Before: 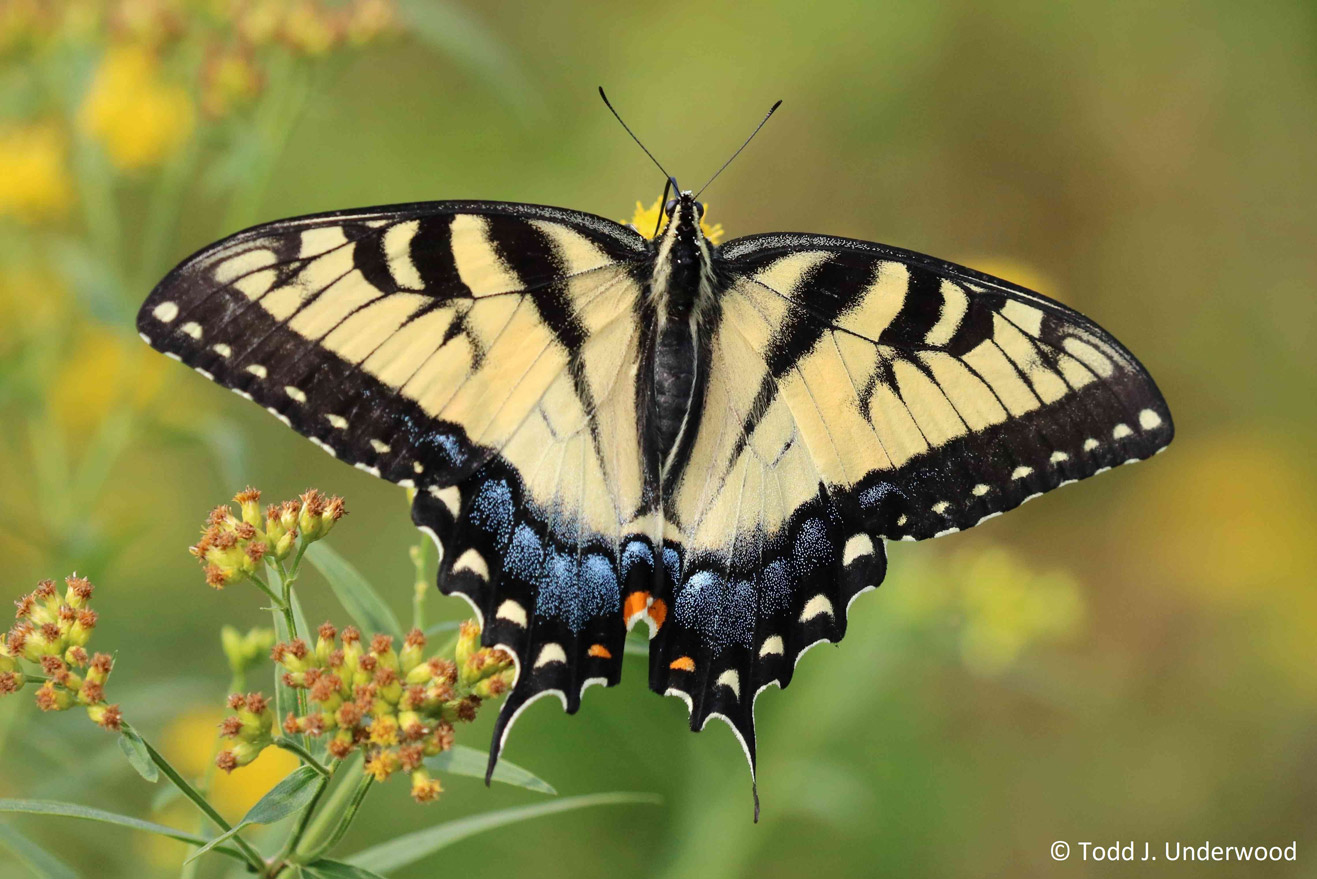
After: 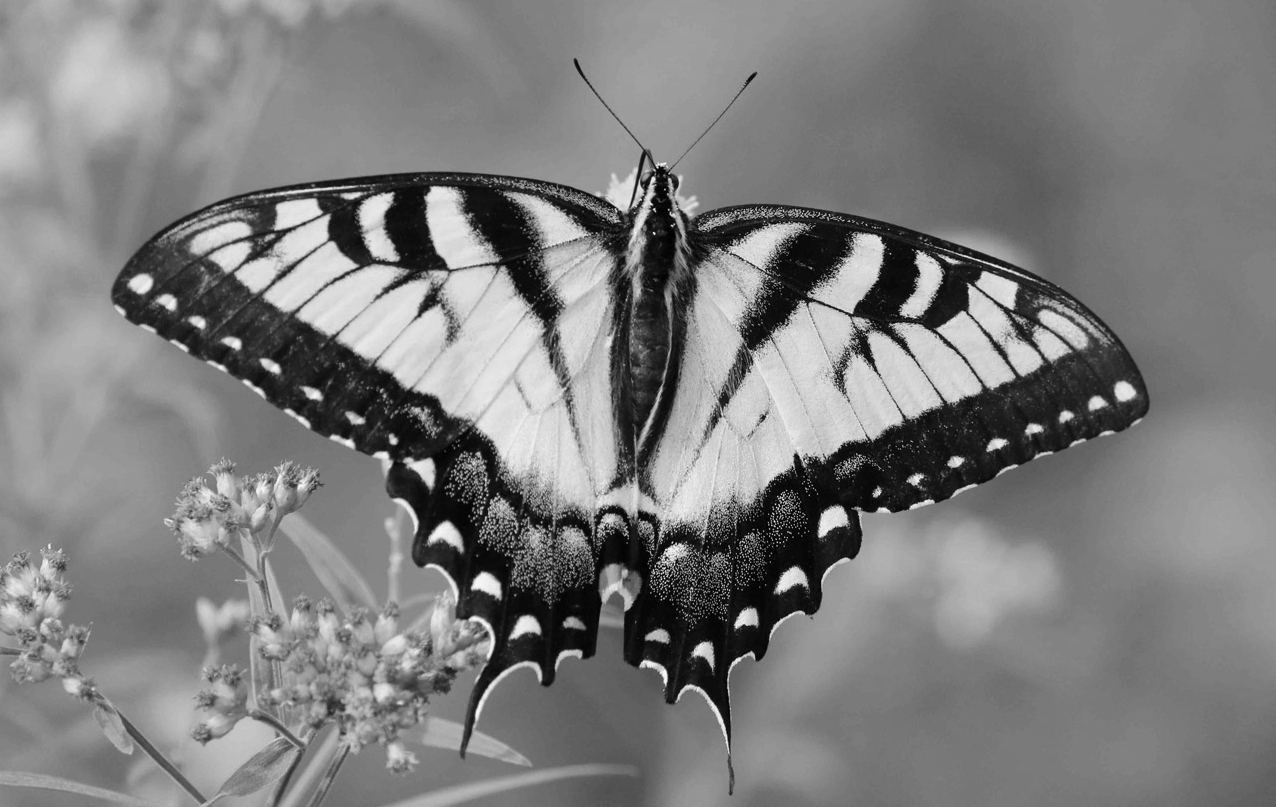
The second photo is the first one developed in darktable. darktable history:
crop: left 1.964%, top 3.251%, right 1.122%, bottom 4.933%
monochrome: on, module defaults
